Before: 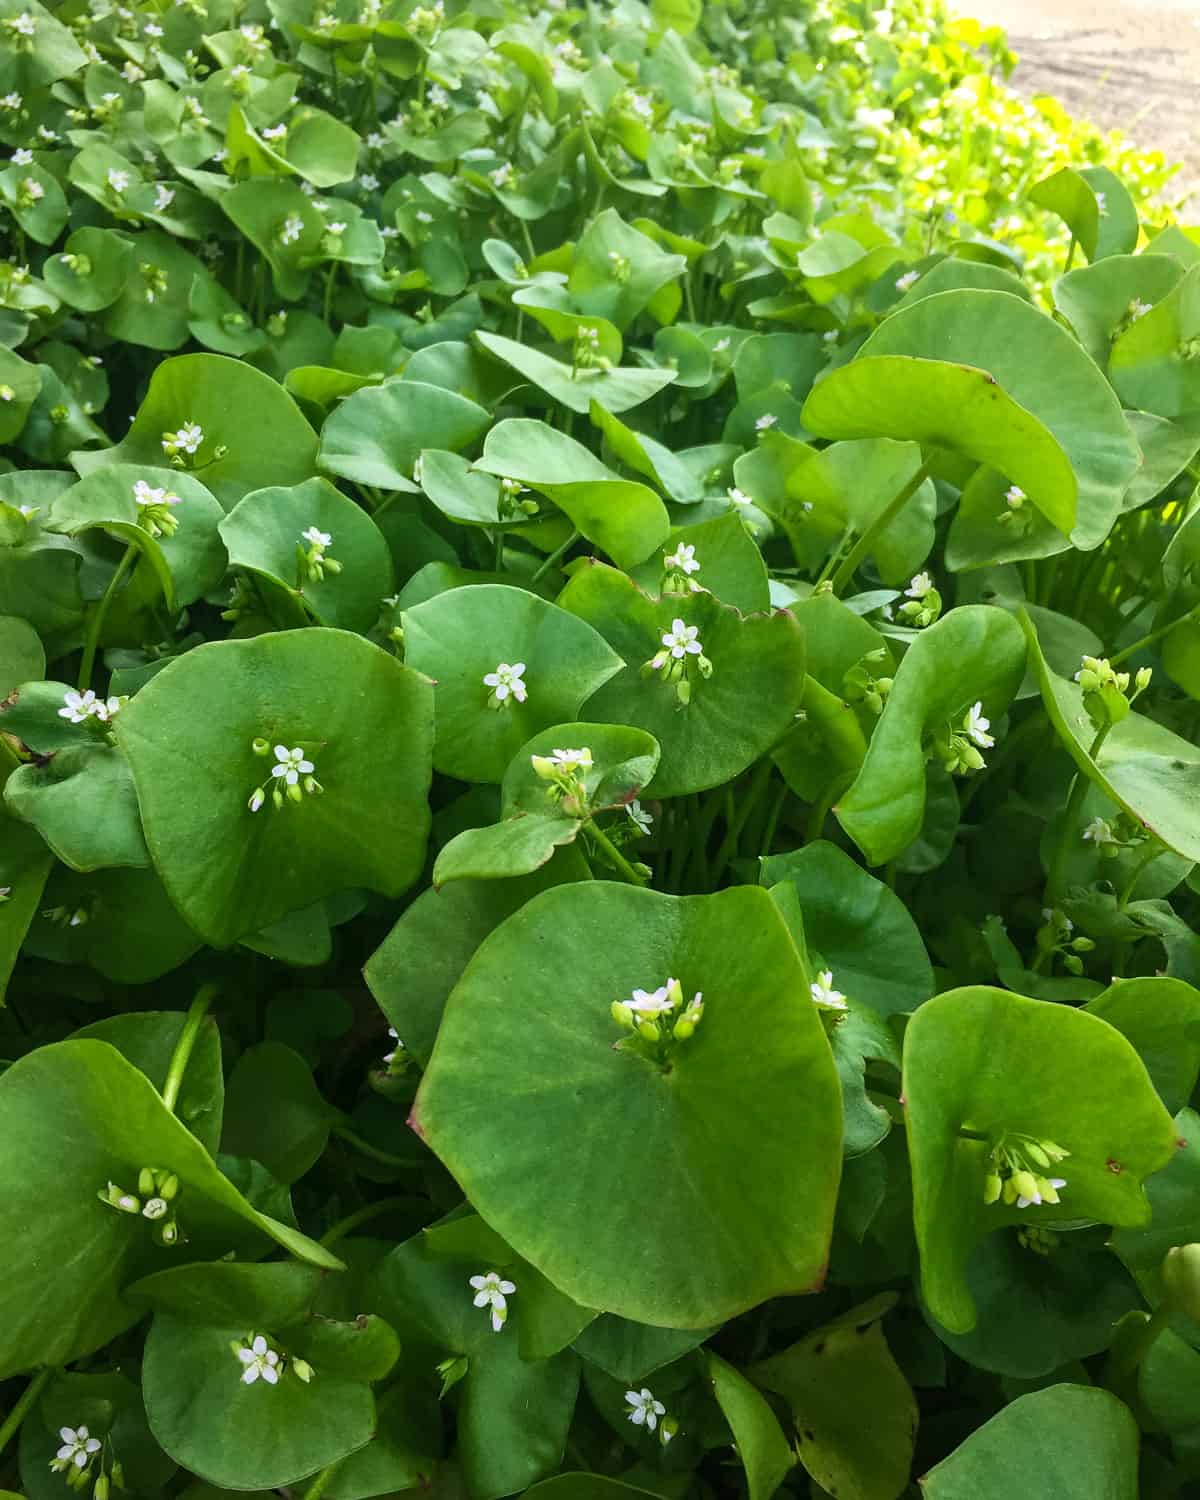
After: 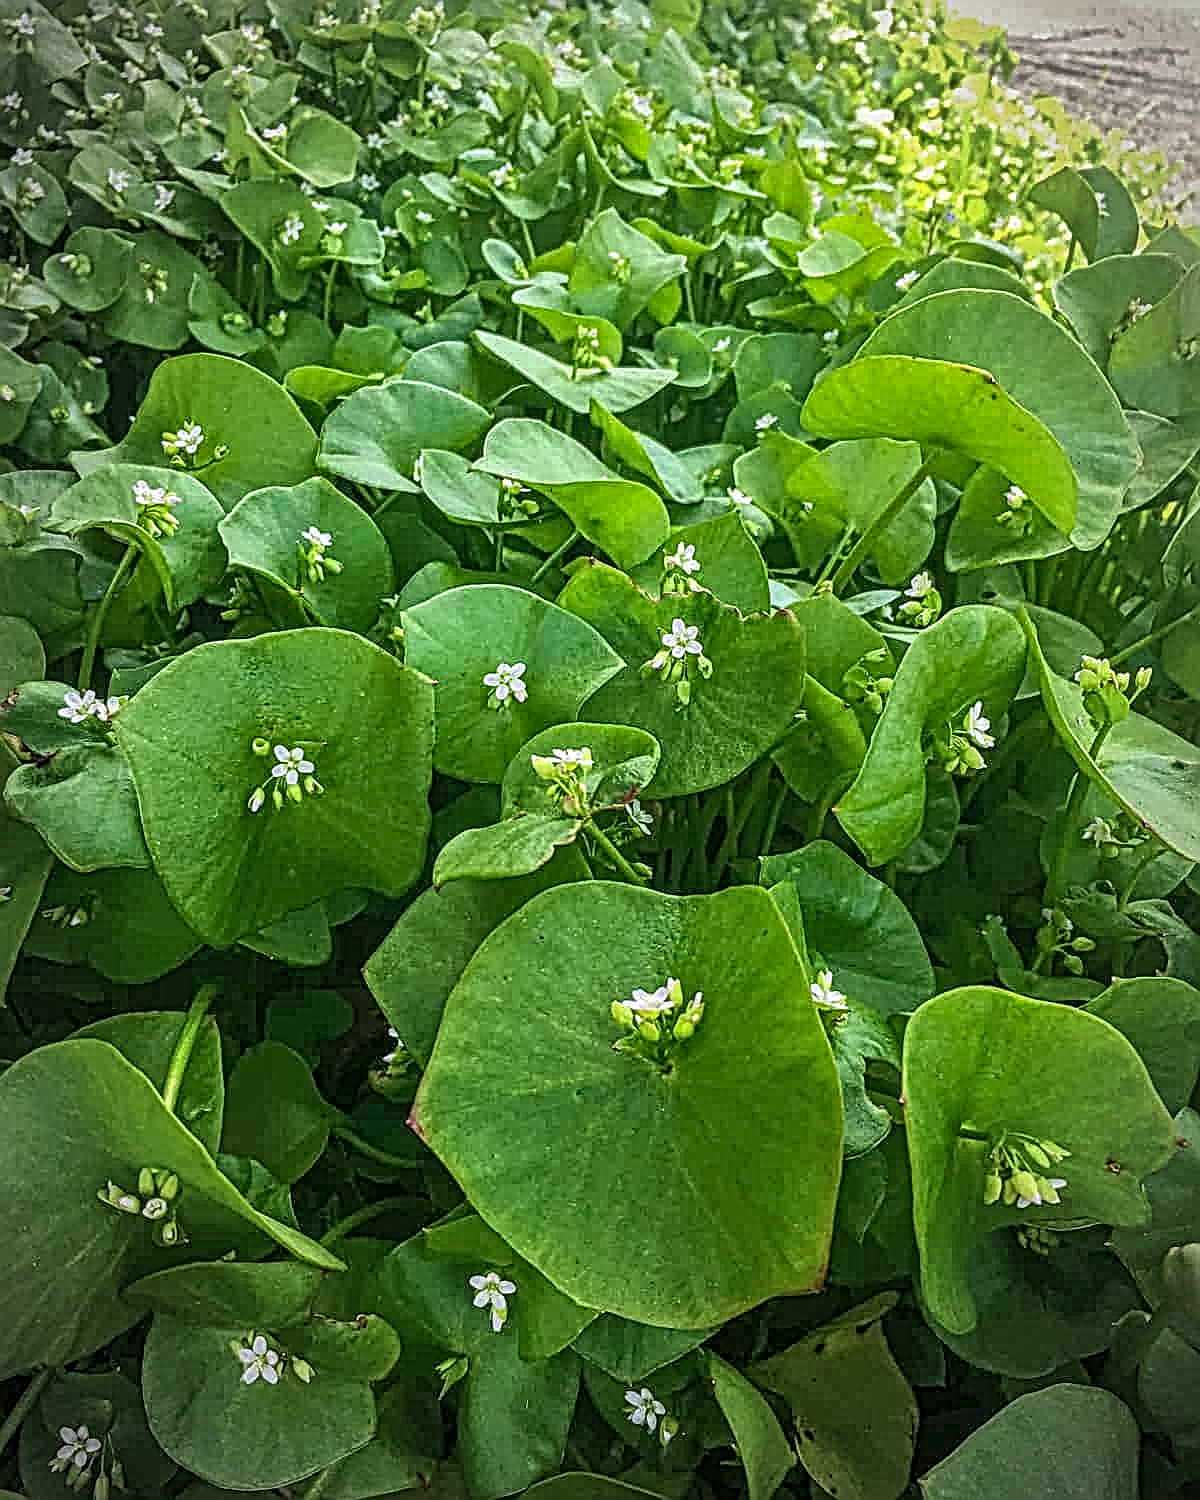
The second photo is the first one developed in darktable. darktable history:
sharpen: on, module defaults
vignetting: automatic ratio true
shadows and highlights: on, module defaults
local contrast: mode bilateral grid, contrast 20, coarseness 3, detail 299%, midtone range 0.2
